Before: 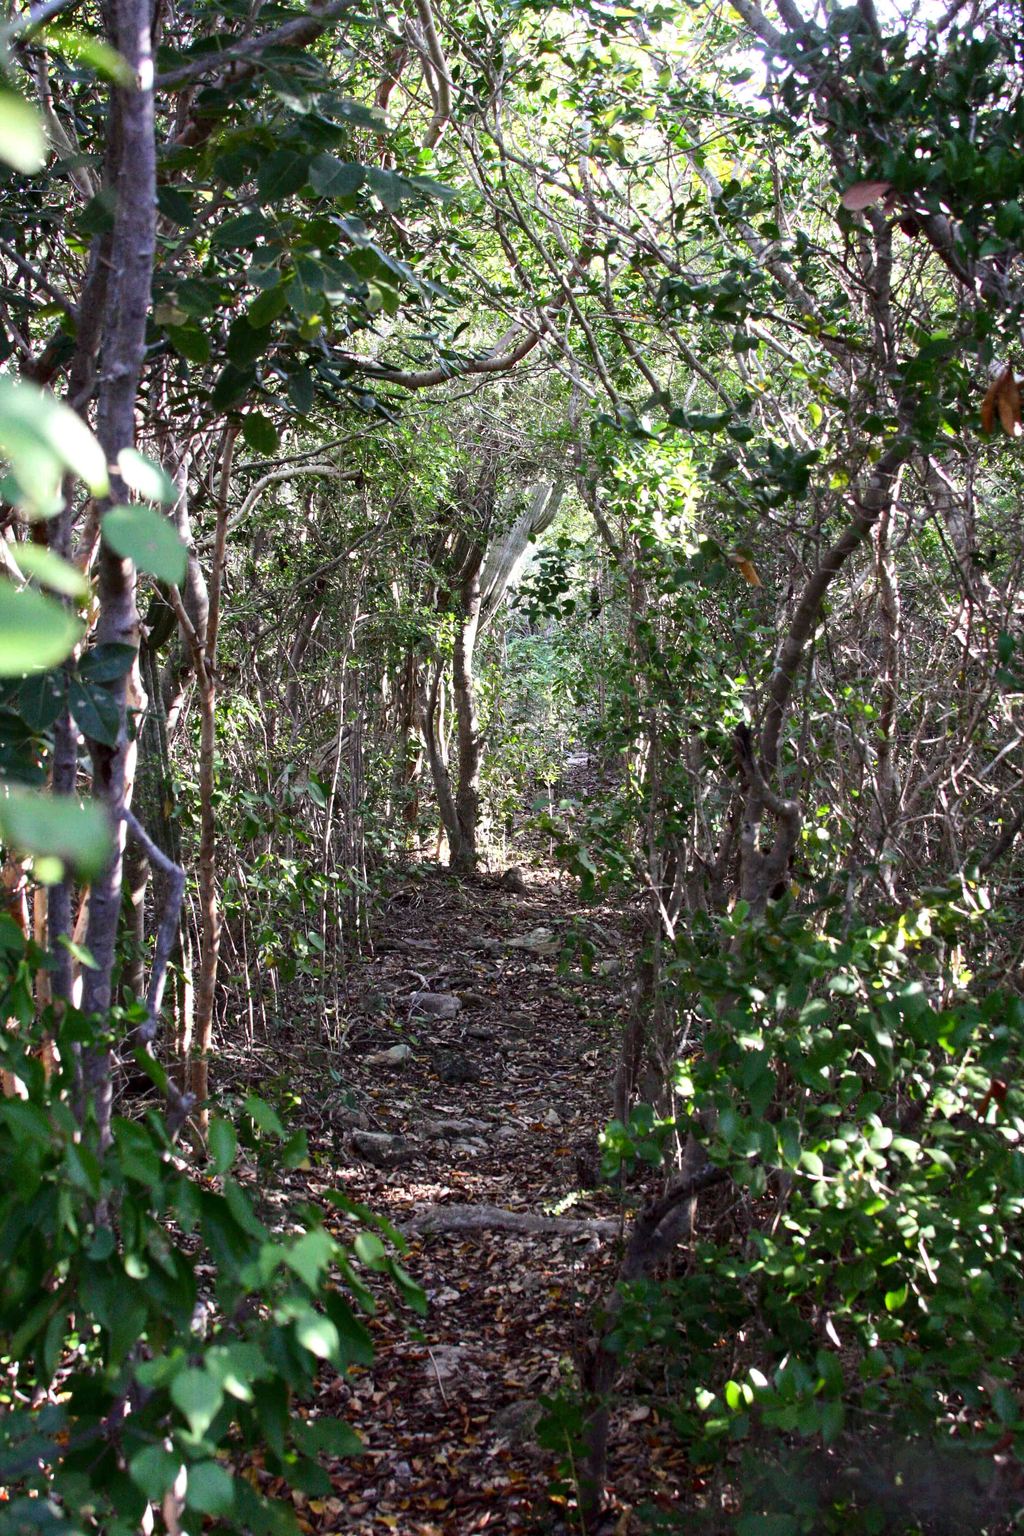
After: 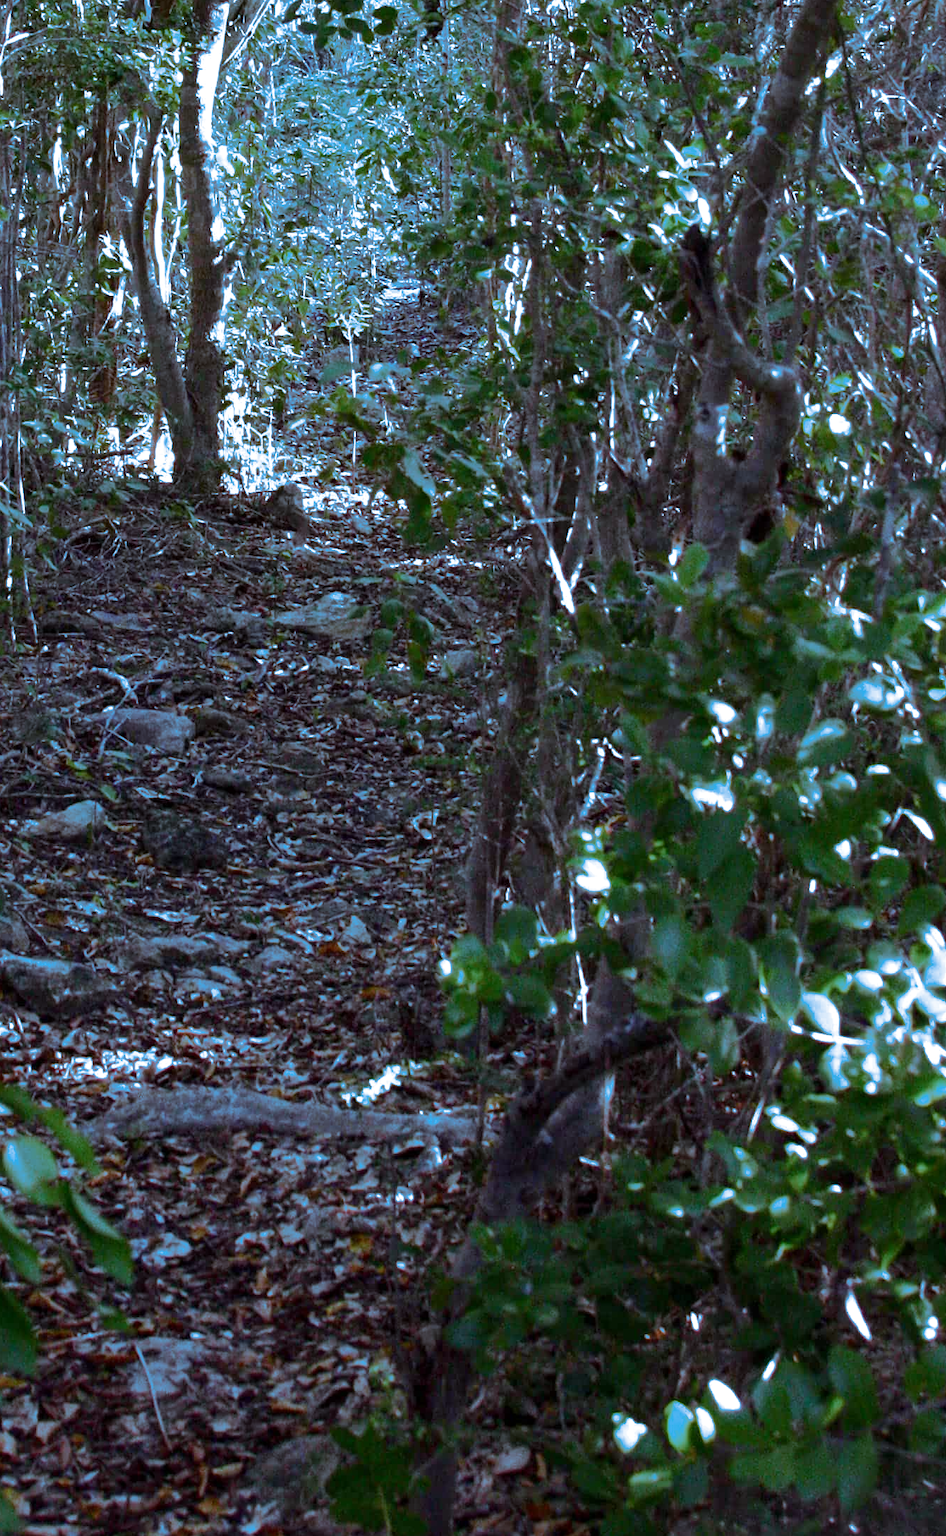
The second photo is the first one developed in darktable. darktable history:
white balance: red 0.931, blue 1.11
split-toning: shadows › hue 220°, shadows › saturation 0.64, highlights › hue 220°, highlights › saturation 0.64, balance 0, compress 5.22%
crop: left 34.479%, top 38.822%, right 13.718%, bottom 5.172%
